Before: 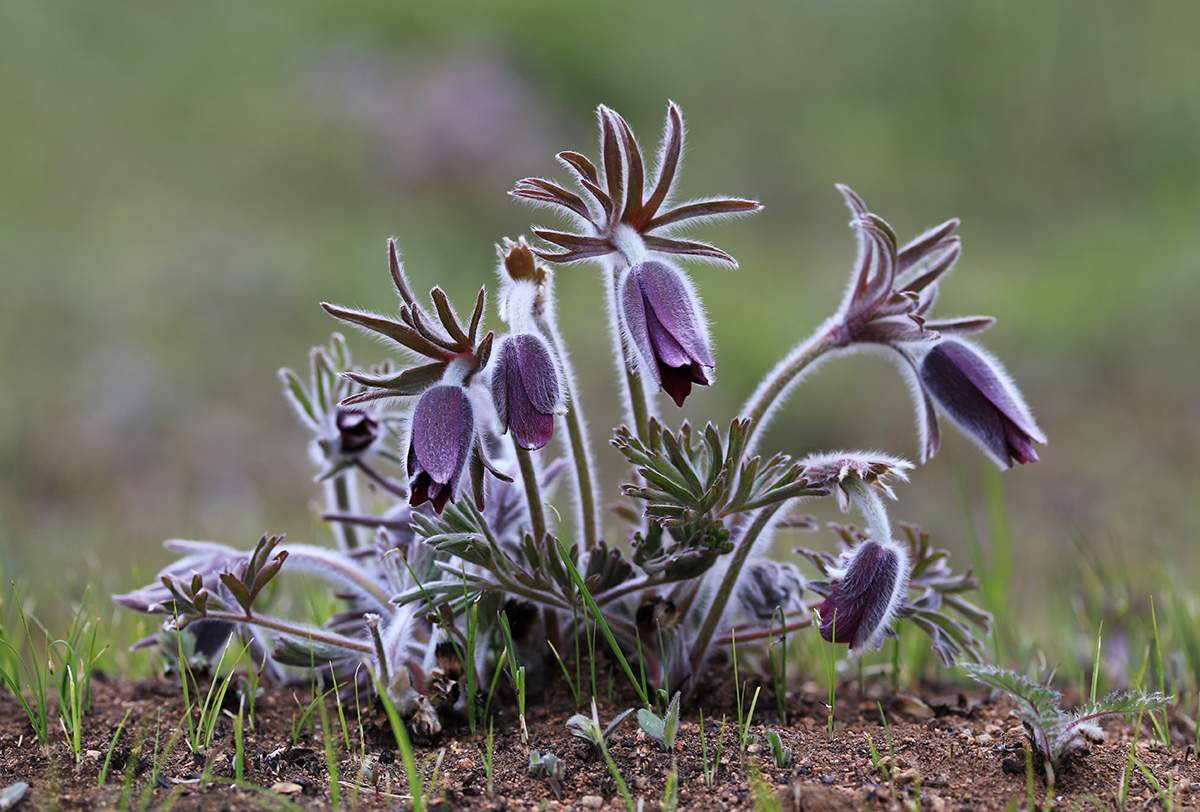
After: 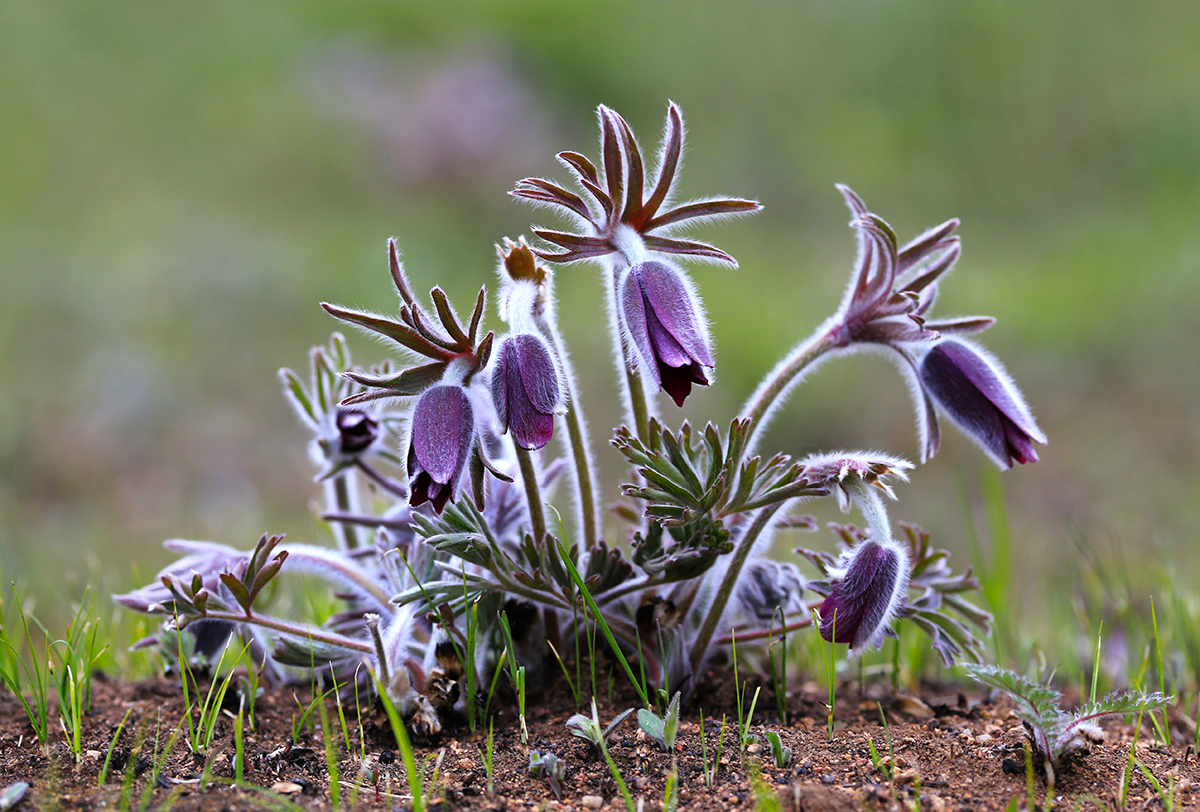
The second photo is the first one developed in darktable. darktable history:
color balance rgb: perceptual saturation grading › global saturation 30.538%
exposure: exposure -0.068 EV, compensate highlight preservation false
tone equalizer: -8 EV -0.414 EV, -7 EV -0.423 EV, -6 EV -0.294 EV, -5 EV -0.19 EV, -3 EV 0.204 EV, -2 EV 0.339 EV, -1 EV 0.394 EV, +0 EV 0.411 EV
